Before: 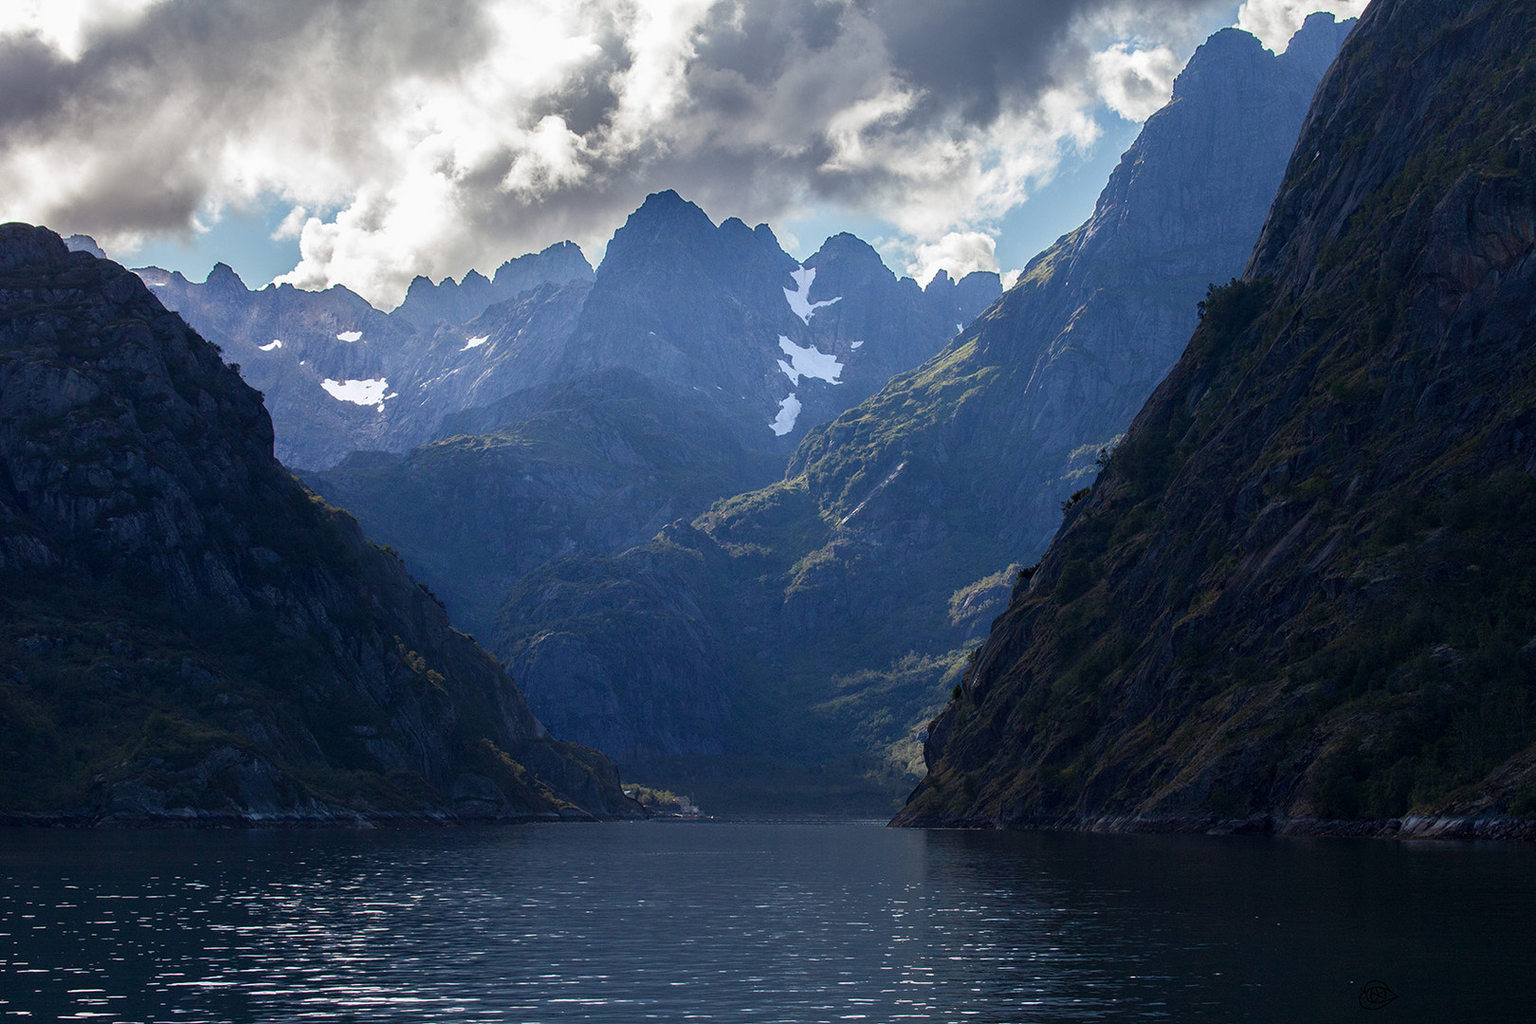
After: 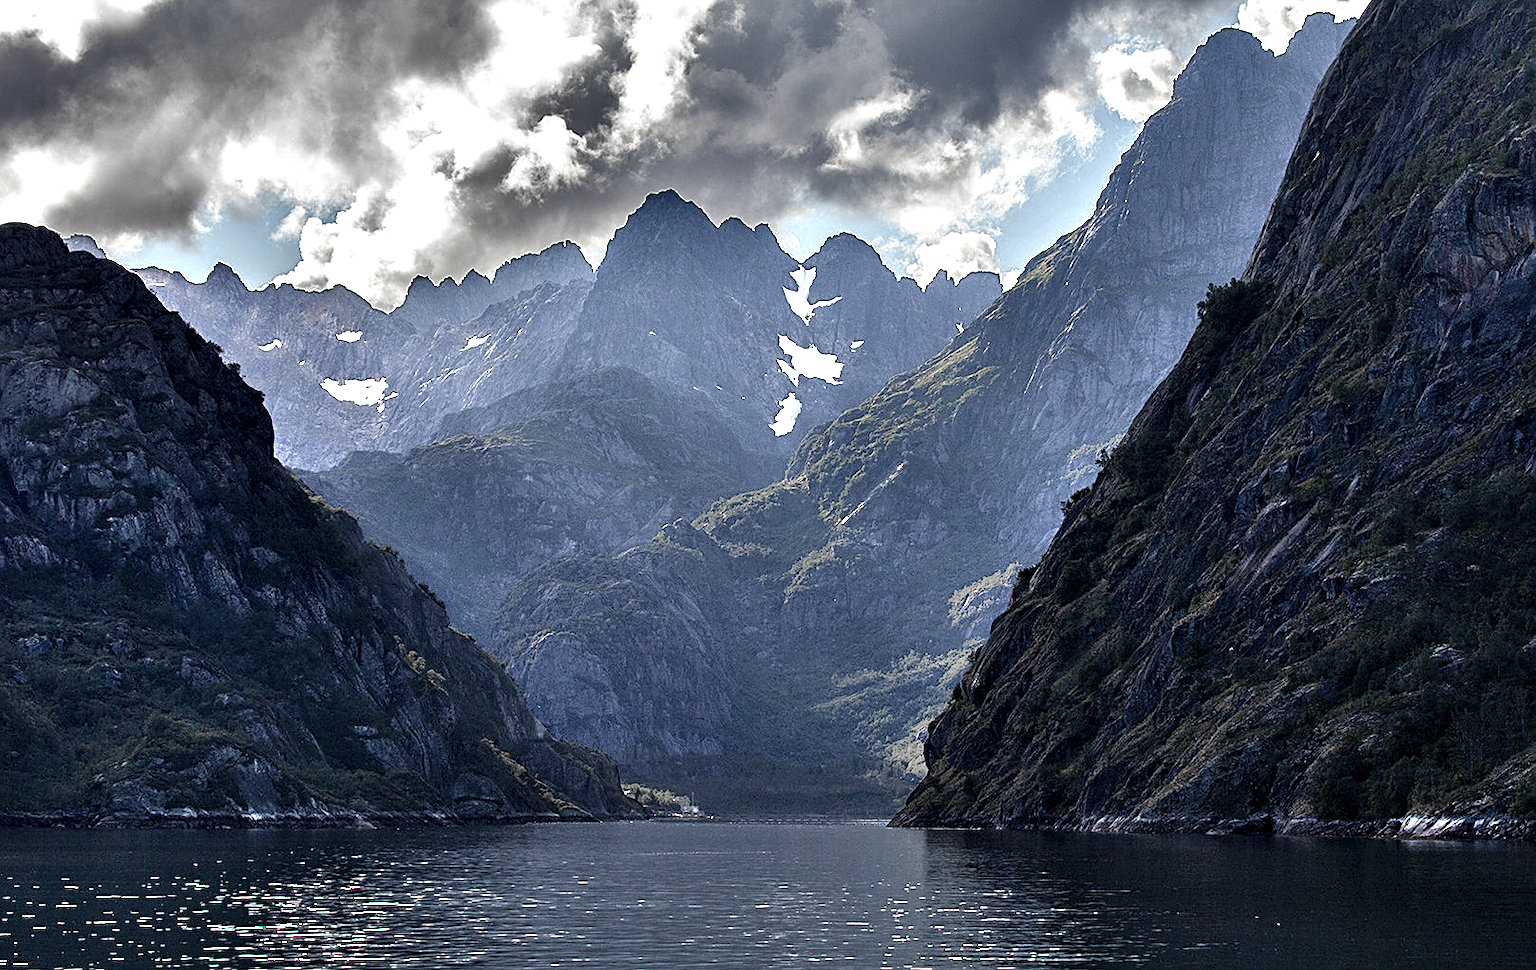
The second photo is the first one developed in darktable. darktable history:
sharpen: on, module defaults
contrast equalizer: y [[0.6 ×6], [0.55 ×6], [0 ×6], [0 ×6], [0 ×6]]
base curve: curves: ch0 [(0, 0) (0.74, 0.67) (1, 1)], preserve colors none
color correction: highlights b* 0.028
crop and rotate: top 0.013%, bottom 5.145%
shadows and highlights: low approximation 0.01, soften with gaussian
color zones: curves: ch0 [(0, 0.613) (0.01, 0.613) (0.245, 0.448) (0.498, 0.529) (0.642, 0.665) (0.879, 0.777) (0.99, 0.613)]; ch1 [(0, 0.272) (0.219, 0.127) (0.724, 0.346)]
